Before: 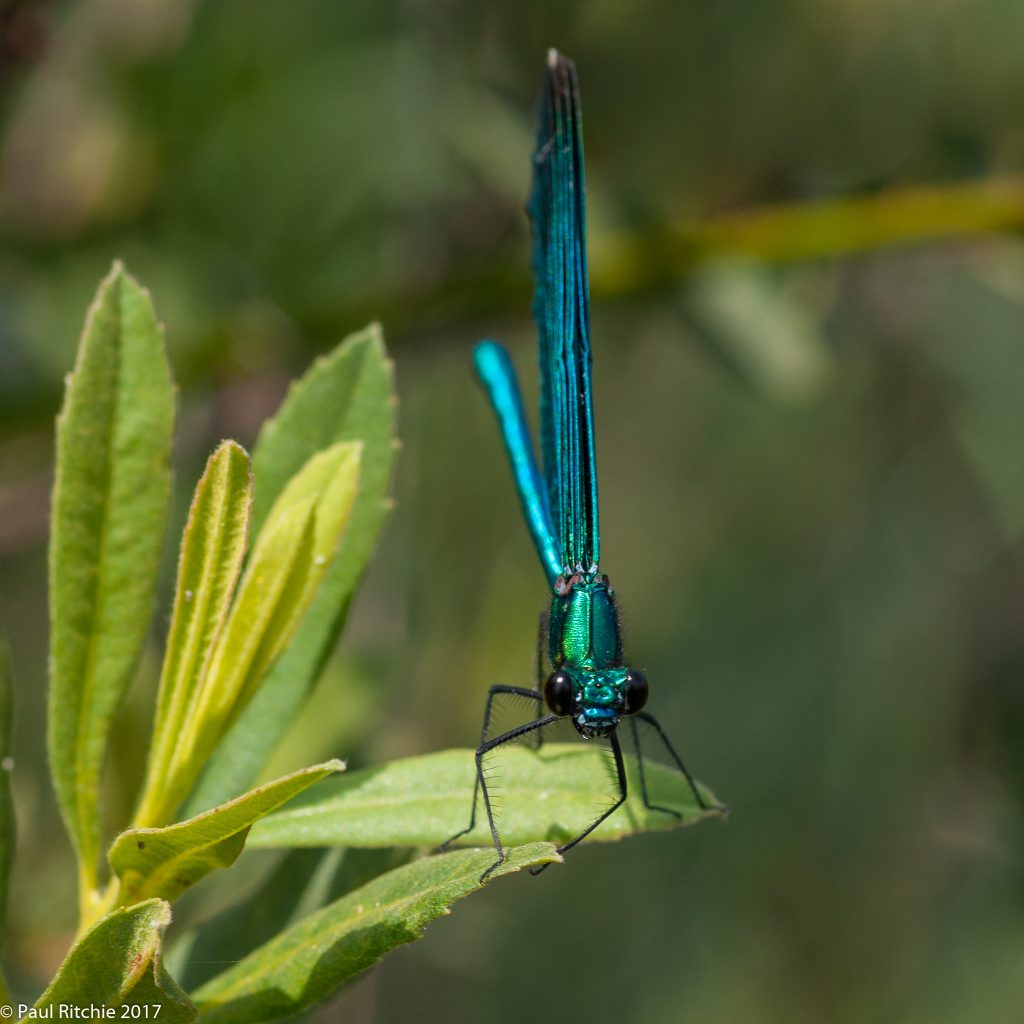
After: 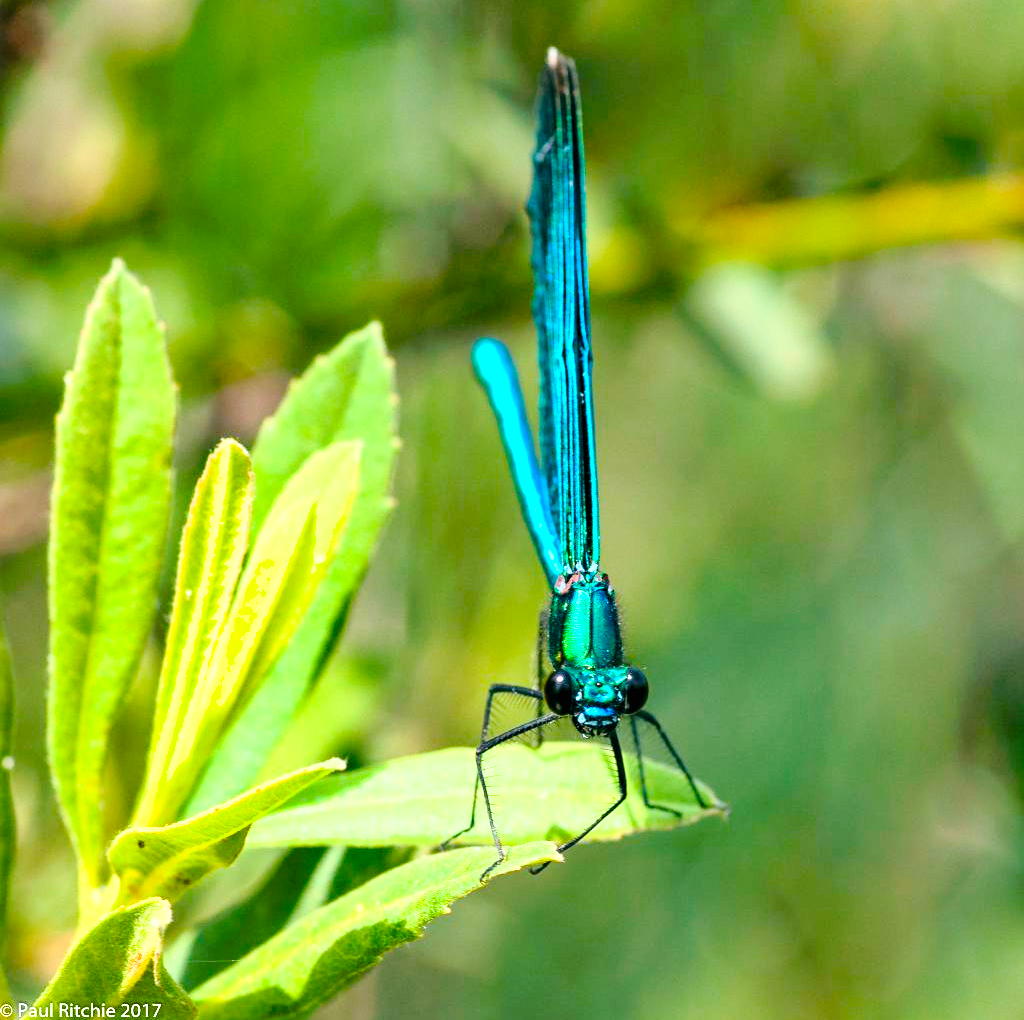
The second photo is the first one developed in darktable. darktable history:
color balance rgb: shadows lift › hue 87.05°, power › hue 73.68°, highlights gain › luminance 16.364%, highlights gain › chroma 2.86%, highlights gain › hue 260.45°, global offset › luminance -0.323%, global offset › chroma 0.117%, global offset › hue 164.27°, perceptual saturation grading › global saturation 27.085%, perceptual saturation grading › highlights -27.776%, perceptual saturation grading › mid-tones 15.268%, perceptual saturation grading › shadows 34.167%
exposure: exposure 0.945 EV, compensate exposure bias true, compensate highlight preservation false
base curve: curves: ch0 [(0, 0) (0.032, 0.037) (0.105, 0.228) (0.435, 0.76) (0.856, 0.983) (1, 1)]
local contrast: mode bilateral grid, contrast 100, coarseness 99, detail 92%, midtone range 0.2
tone curve: curves: ch0 [(0, 0) (0.003, 0.012) (0.011, 0.015) (0.025, 0.027) (0.044, 0.045) (0.069, 0.064) (0.1, 0.093) (0.136, 0.133) (0.177, 0.177) (0.224, 0.221) (0.277, 0.272) (0.335, 0.342) (0.399, 0.398) (0.468, 0.462) (0.543, 0.547) (0.623, 0.624) (0.709, 0.711) (0.801, 0.792) (0.898, 0.889) (1, 1)], preserve colors none
crop: top 0.14%, bottom 0.176%
shadows and highlights: soften with gaussian
